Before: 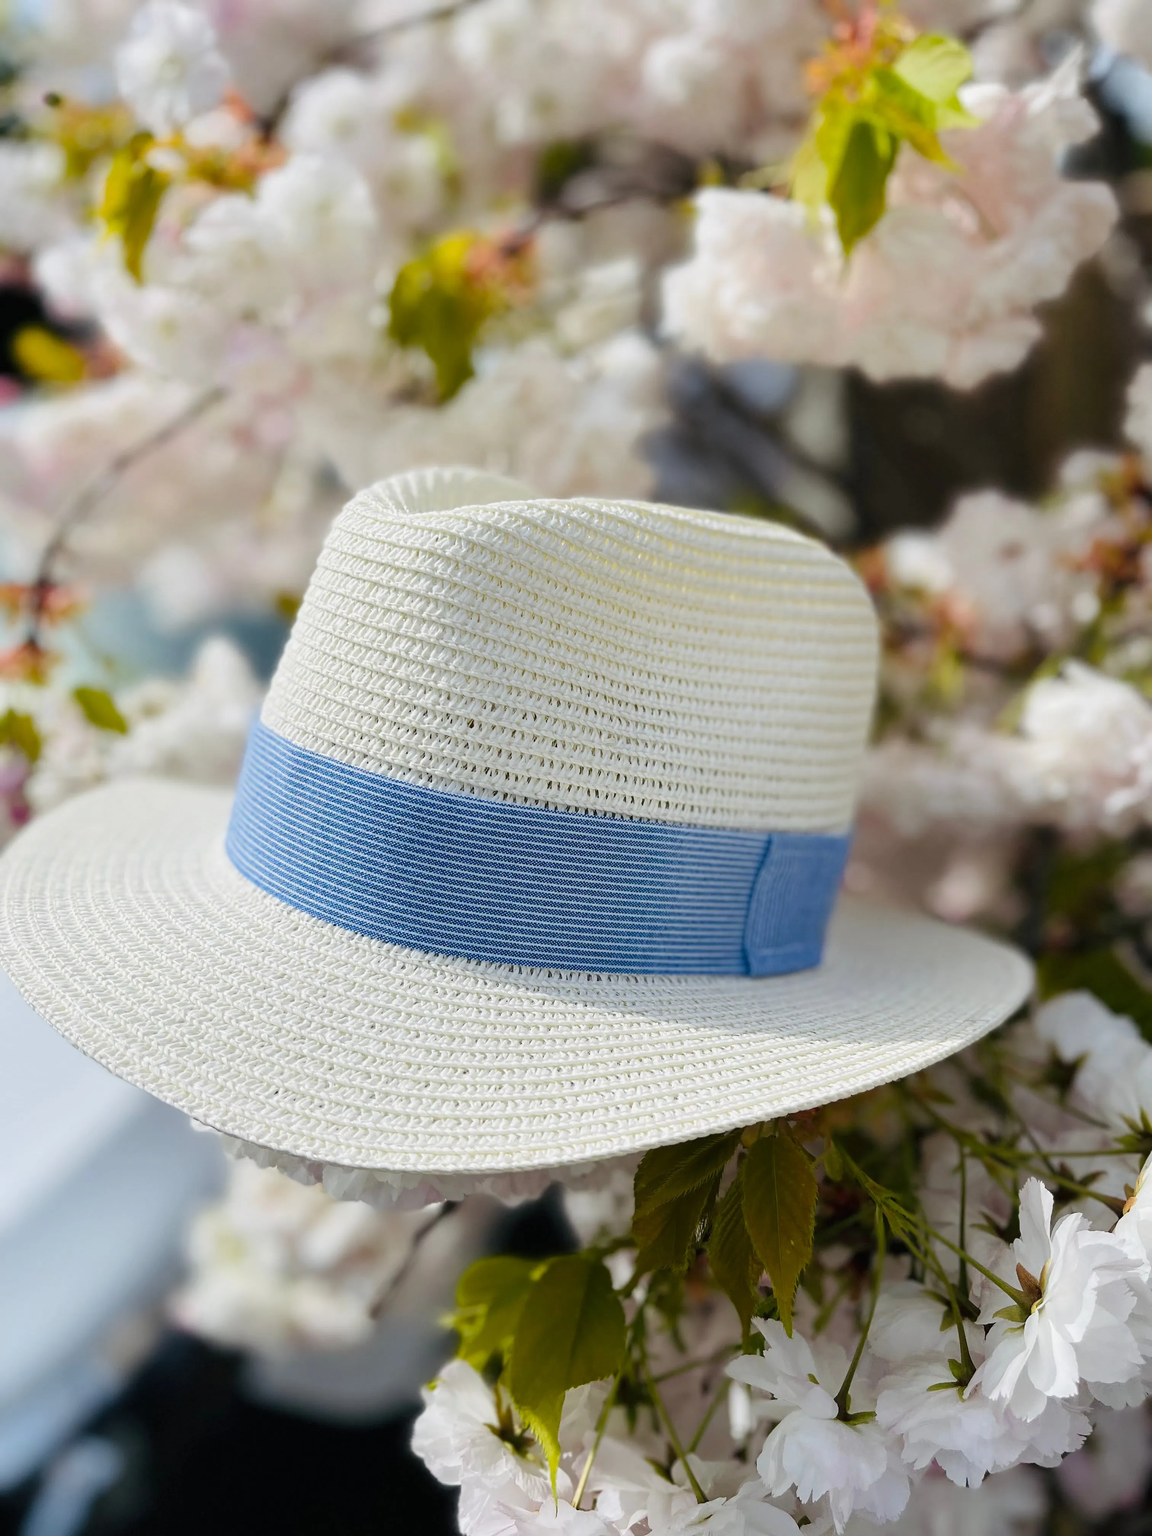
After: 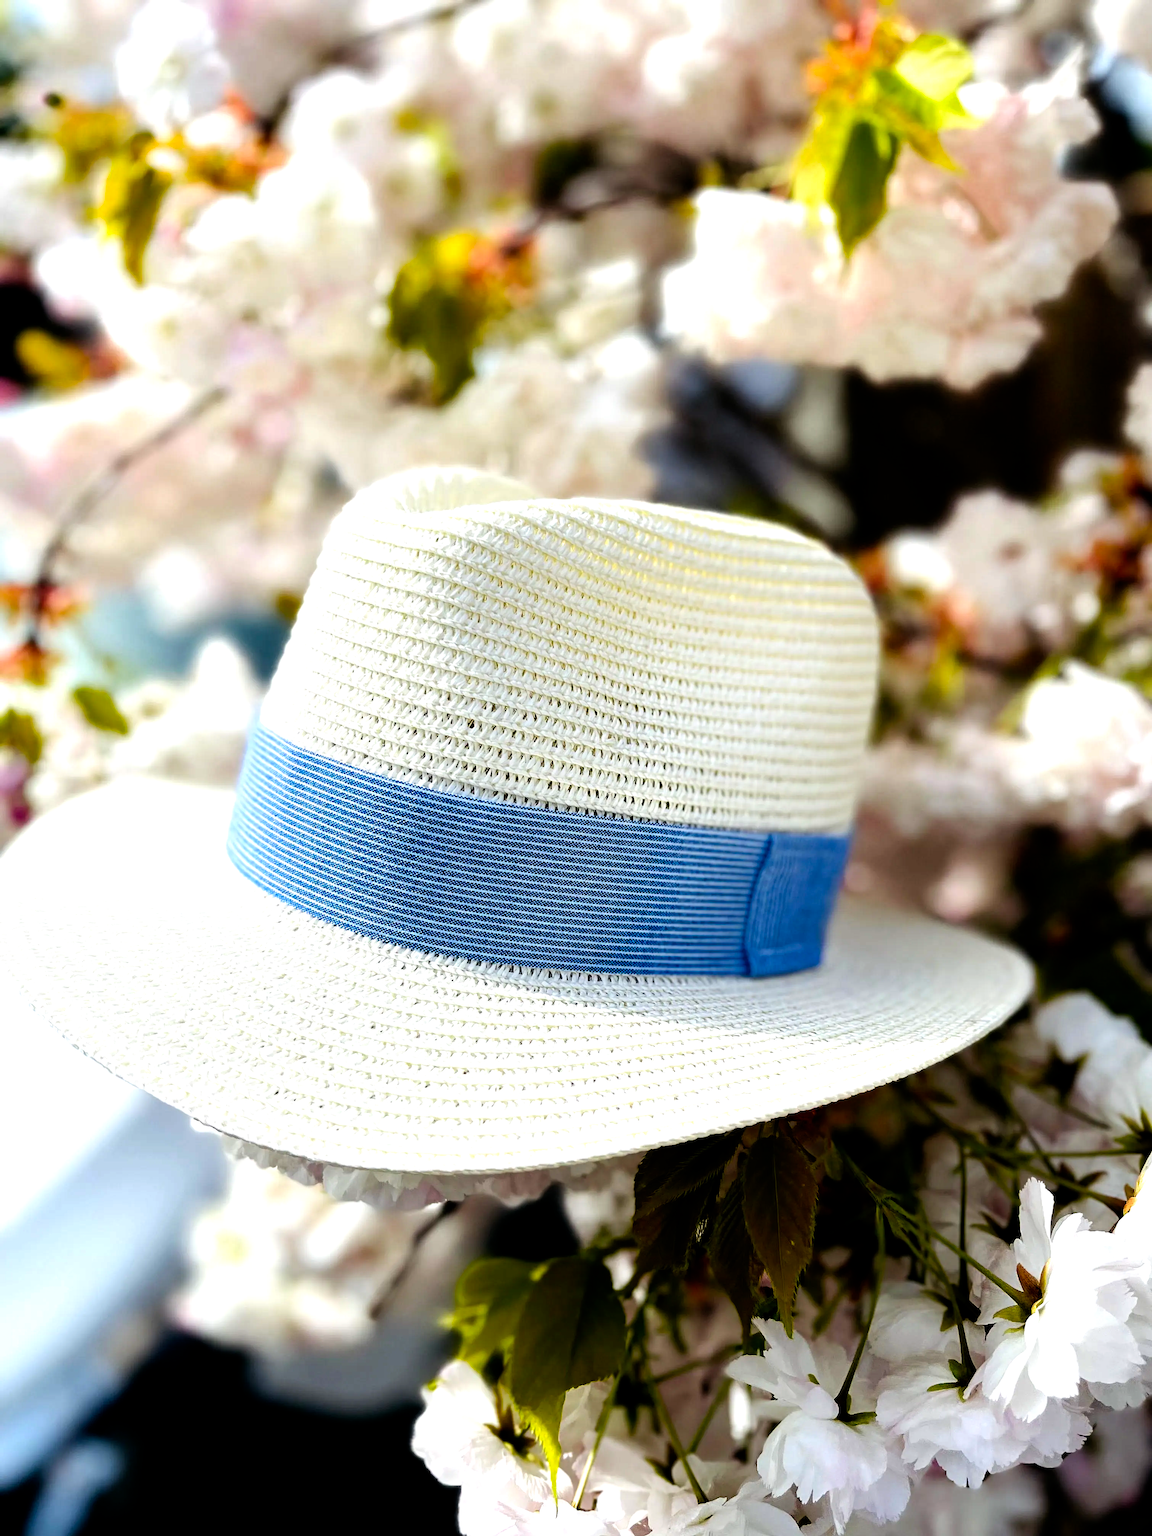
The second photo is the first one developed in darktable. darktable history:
filmic rgb: black relative exposure -8.26 EV, white relative exposure 2.24 EV, hardness 7.08, latitude 85.1%, contrast 1.702, highlights saturation mix -3.92%, shadows ↔ highlights balance -2.51%, add noise in highlights 0.001, preserve chrominance no, color science v3 (2019), use custom middle-gray values true, contrast in highlights soft
